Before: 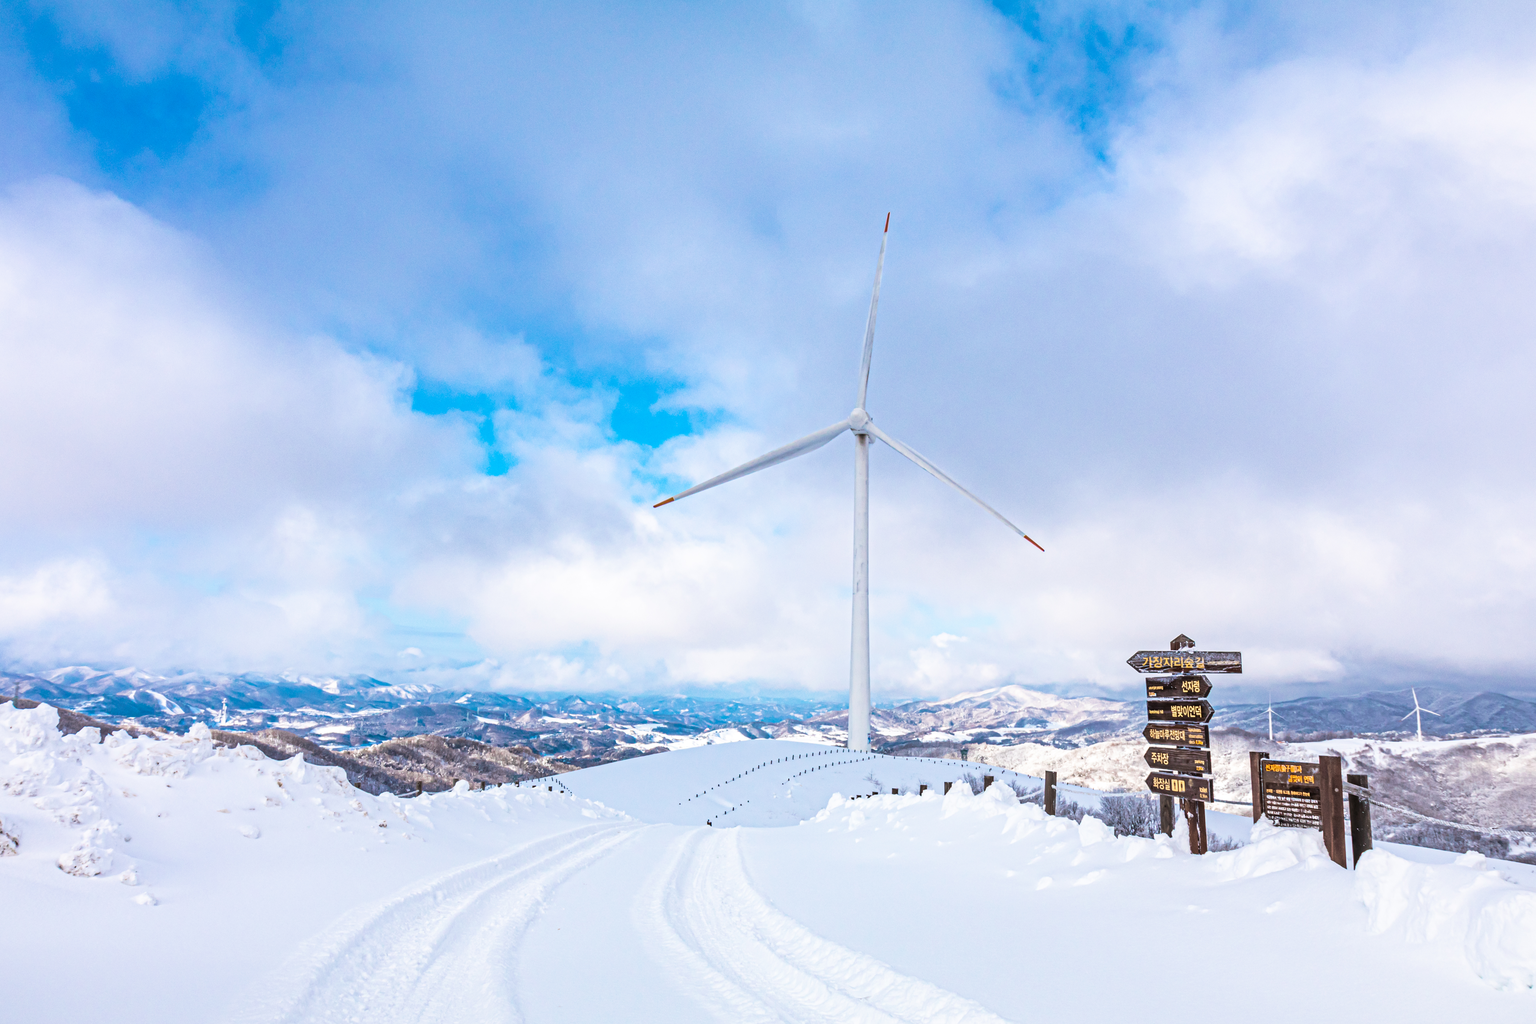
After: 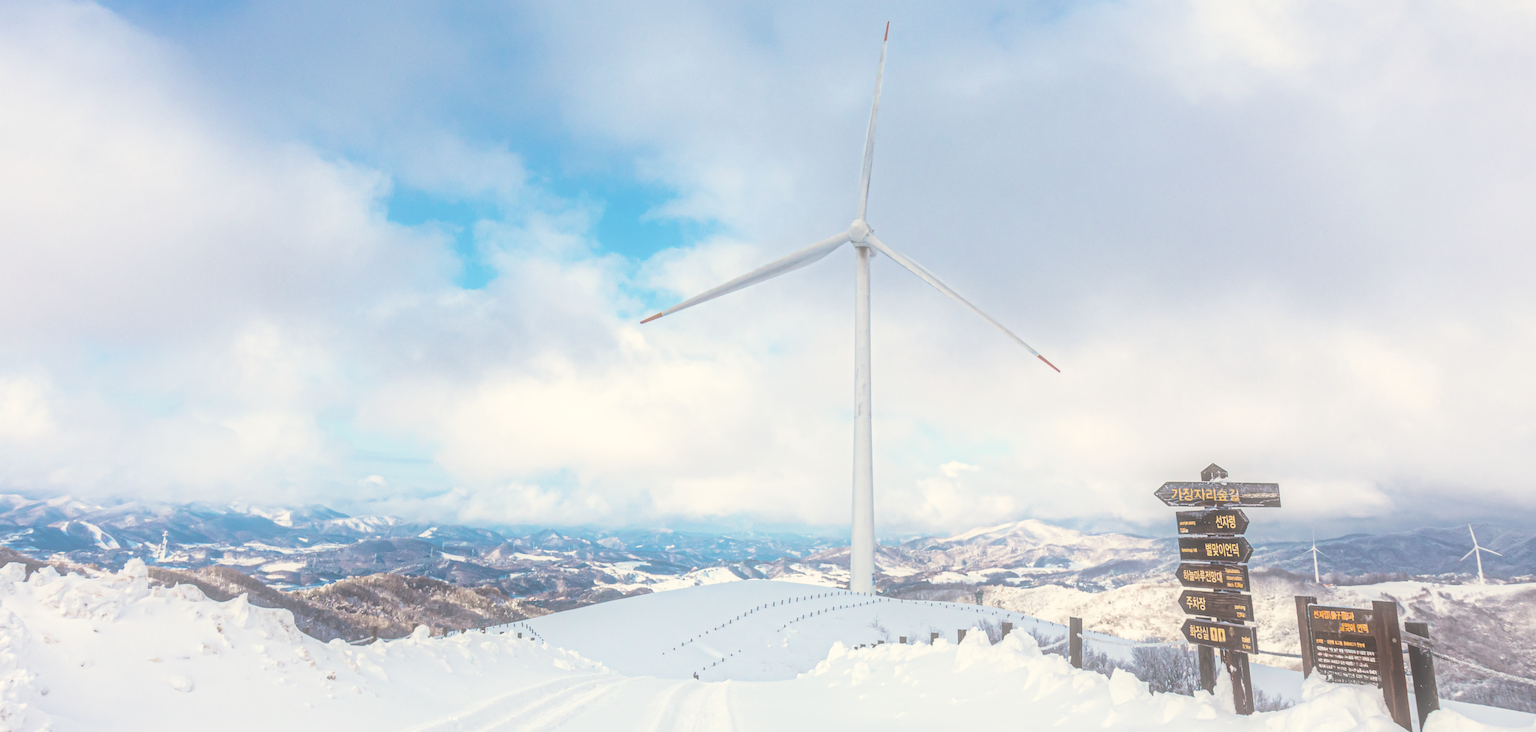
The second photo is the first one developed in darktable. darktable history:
white balance: red 1.029, blue 0.92
rotate and perspective: rotation 0.215°, lens shift (vertical) -0.139, crop left 0.069, crop right 0.939, crop top 0.002, crop bottom 0.996
crop: top 16.727%, bottom 16.727%
soften: size 60.24%, saturation 65.46%, brightness 0.506 EV, mix 25.7%
